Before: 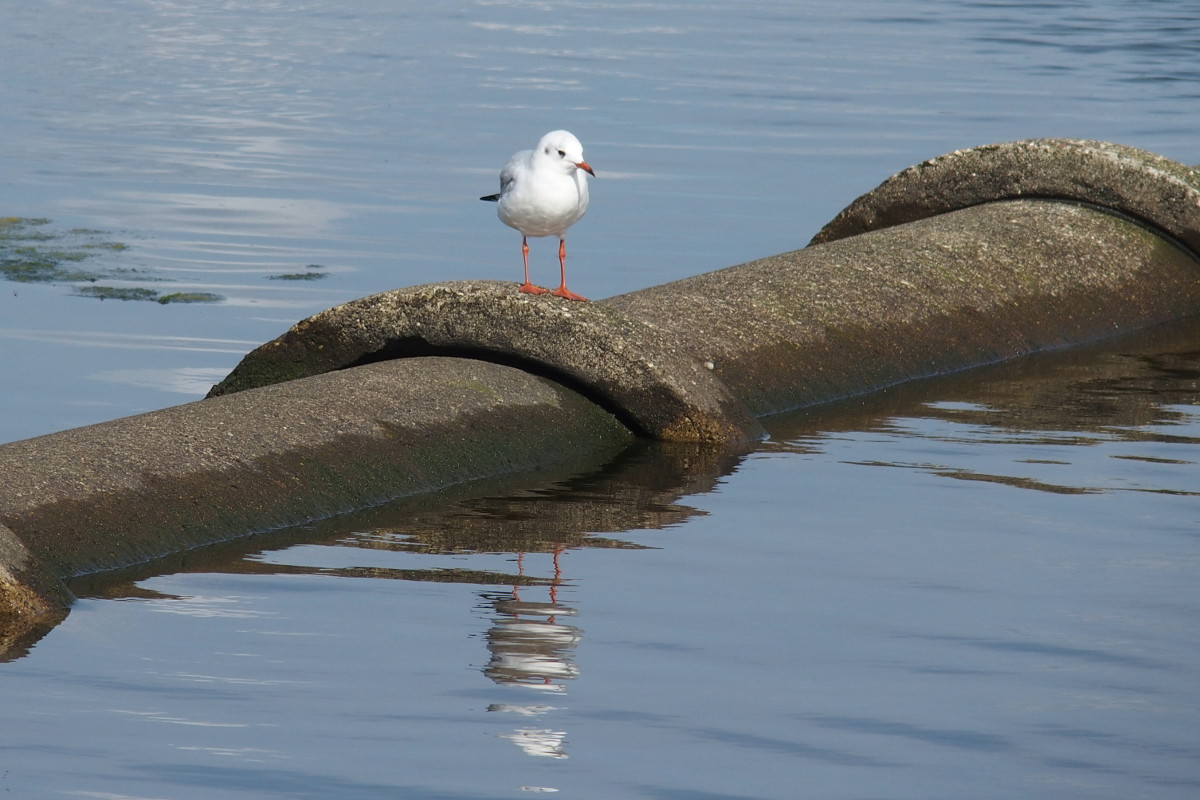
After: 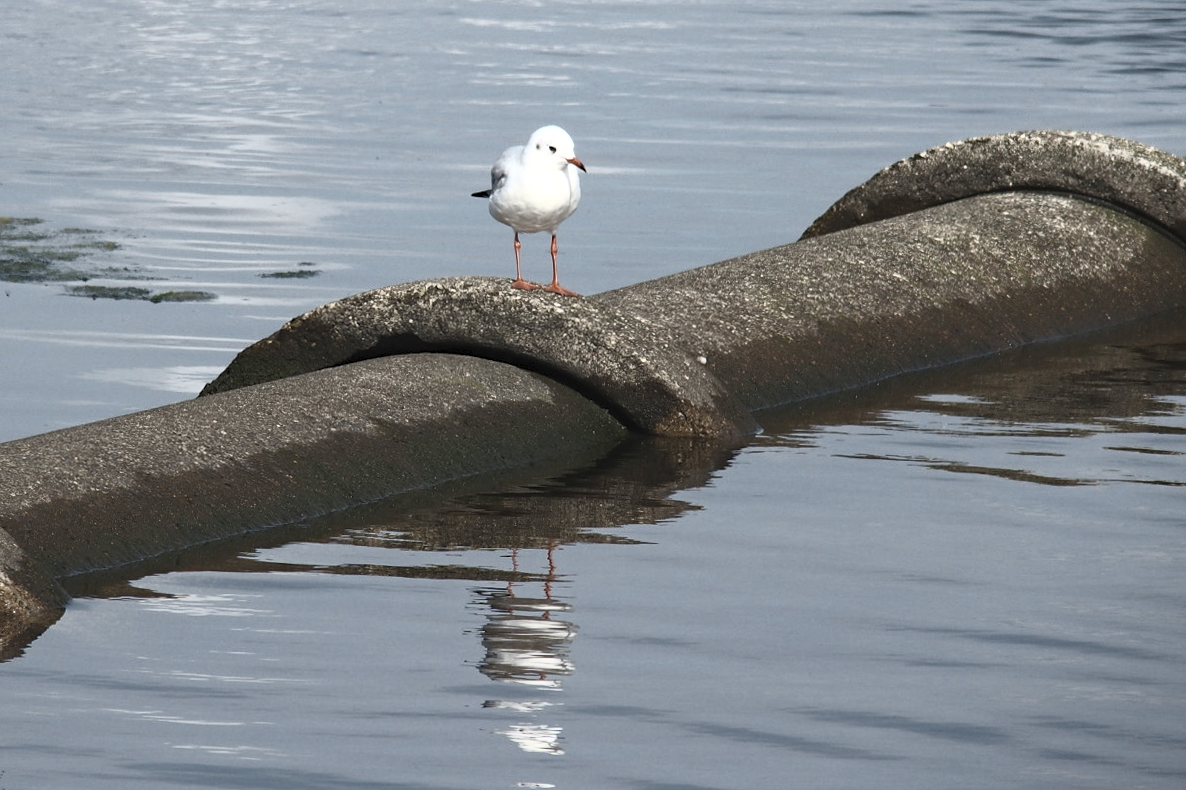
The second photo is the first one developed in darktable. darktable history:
base curve: curves: ch0 [(0, 0) (0.595, 0.418) (1, 1)], preserve colors none
rotate and perspective: rotation -0.45°, automatic cropping original format, crop left 0.008, crop right 0.992, crop top 0.012, crop bottom 0.988
contrast brightness saturation: contrast 0.57, brightness 0.57, saturation -0.34
haze removal: compatibility mode true, adaptive false
